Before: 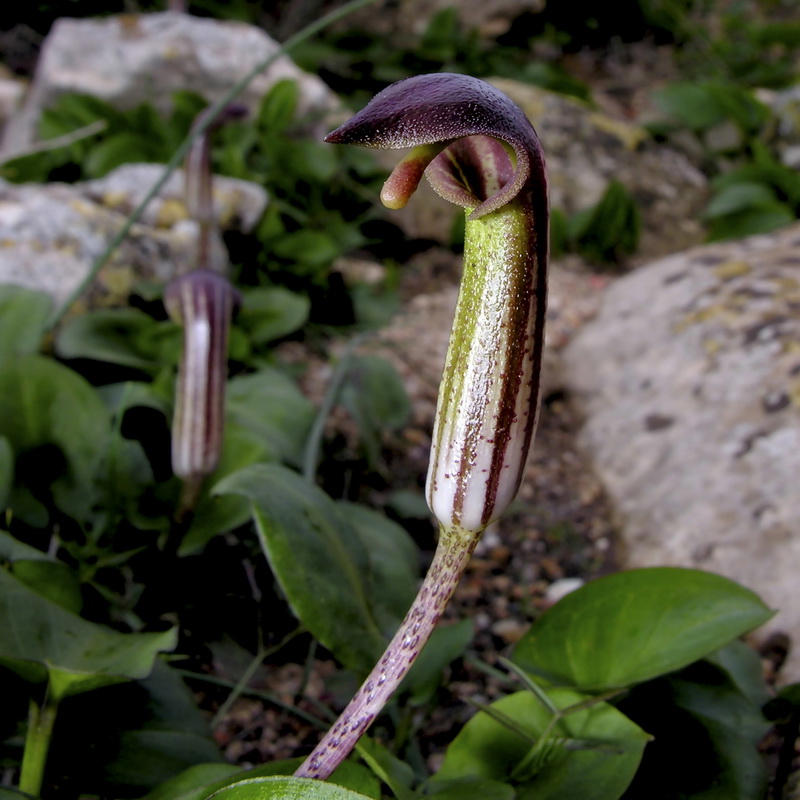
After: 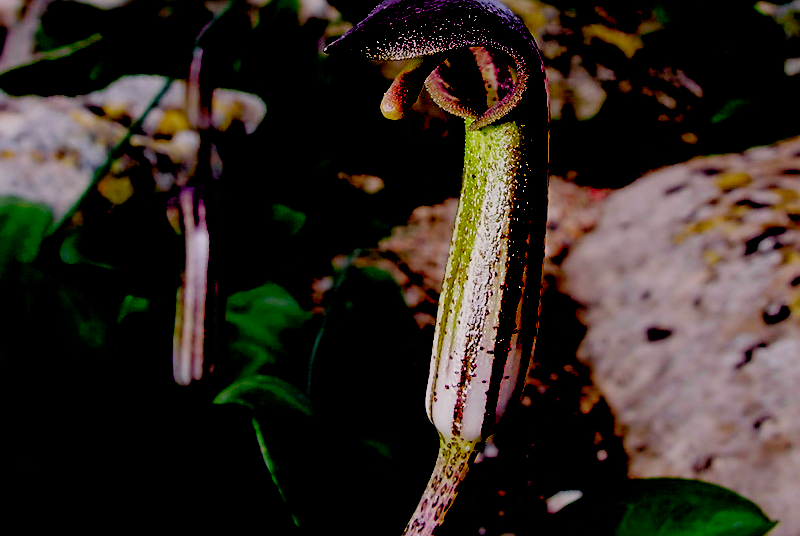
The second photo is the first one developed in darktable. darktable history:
color correction: highlights a* 3.47, highlights b* 2.05, saturation 1.21
exposure: black level correction 0.098, exposure -0.094 EV, compensate highlight preservation false
sharpen: on, module defaults
crop: top 11.168%, bottom 21.735%
filmic rgb: black relative exposure -7.65 EV, white relative exposure 4.56 EV, threshold 5.99 EV, hardness 3.61, preserve chrominance no, color science v5 (2021), enable highlight reconstruction true
